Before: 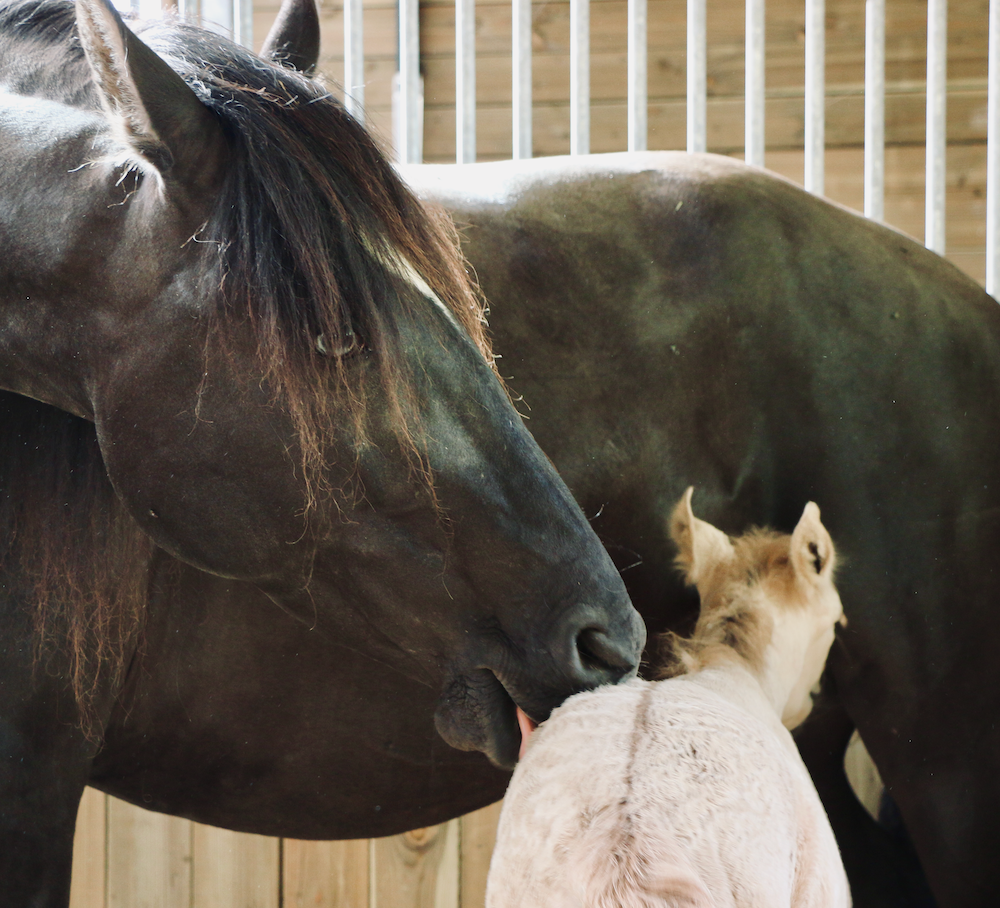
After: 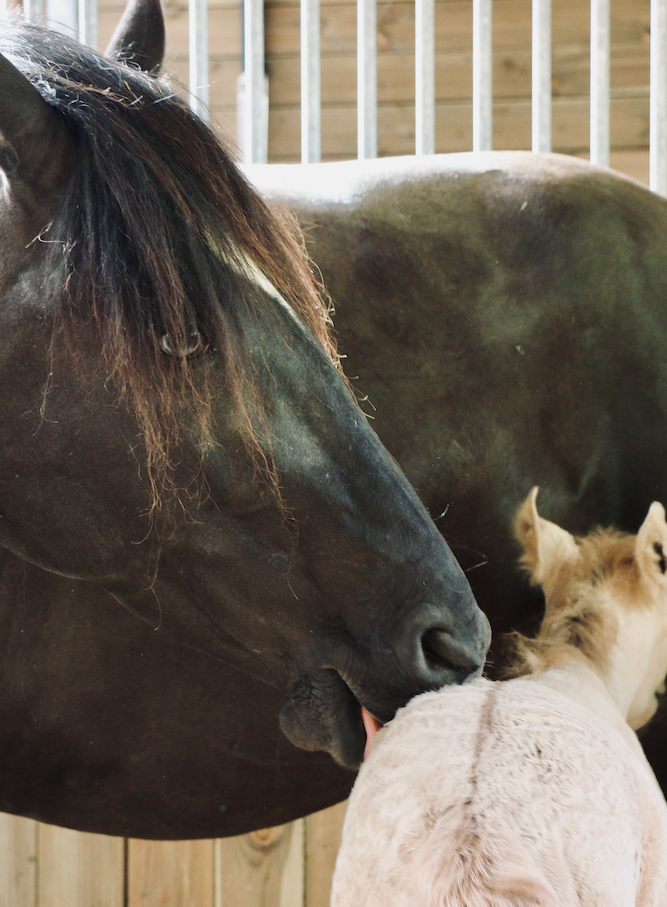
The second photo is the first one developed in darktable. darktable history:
crop and rotate: left 15.505%, right 17.795%
